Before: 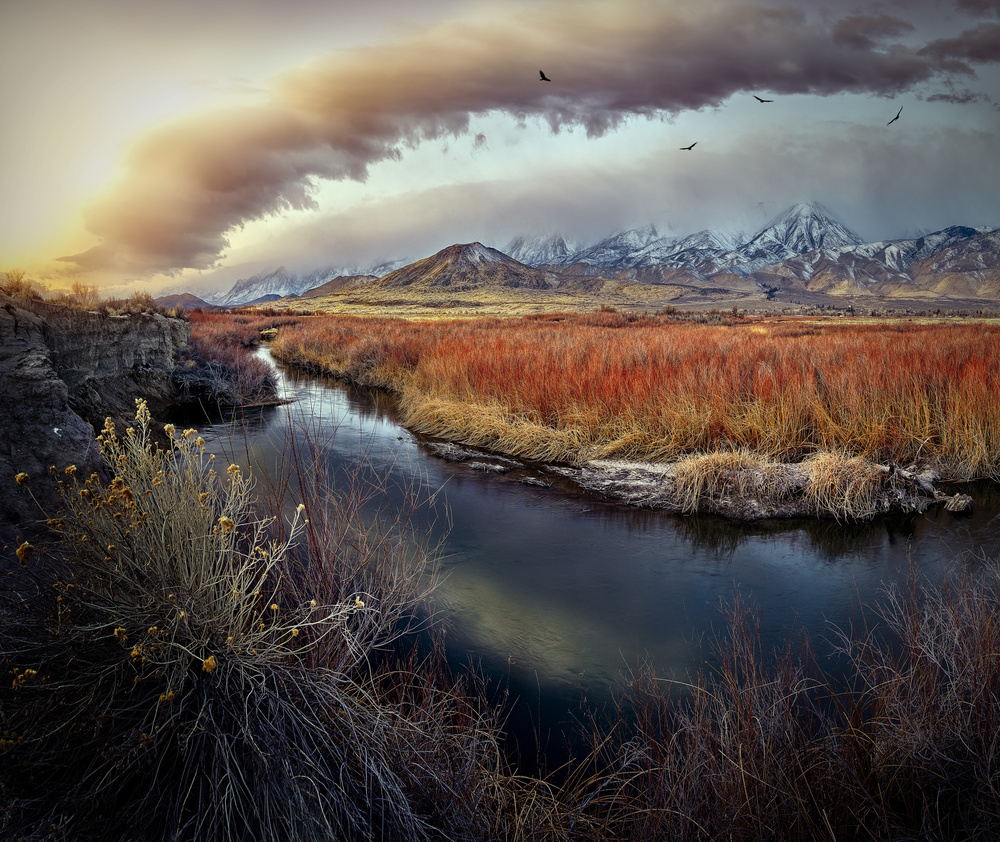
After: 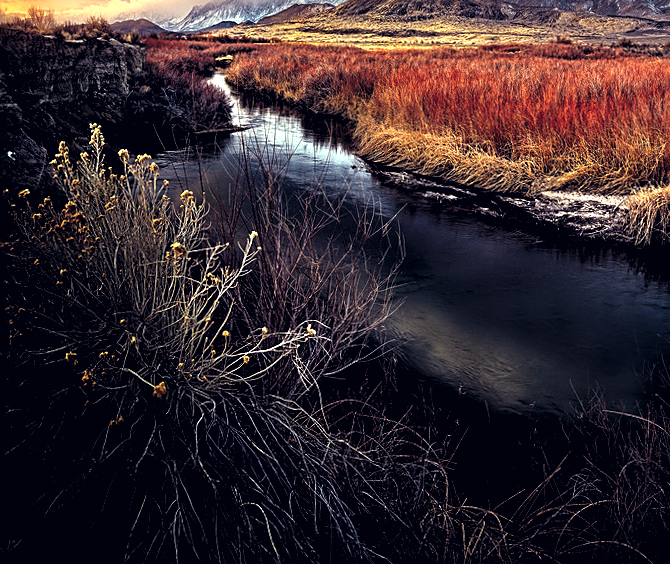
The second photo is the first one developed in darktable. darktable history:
levels: levels [0.129, 0.519, 0.867]
crop and rotate: angle -0.82°, left 3.85%, top 31.828%, right 27.992%
sharpen: on, module defaults
color balance: lift [1.001, 0.997, 0.99, 1.01], gamma [1.007, 1, 0.975, 1.025], gain [1, 1.065, 1.052, 0.935], contrast 13.25%
color correction: highlights a* 0.207, highlights b* 2.7, shadows a* -0.874, shadows b* -4.78
color balance rgb: on, module defaults
